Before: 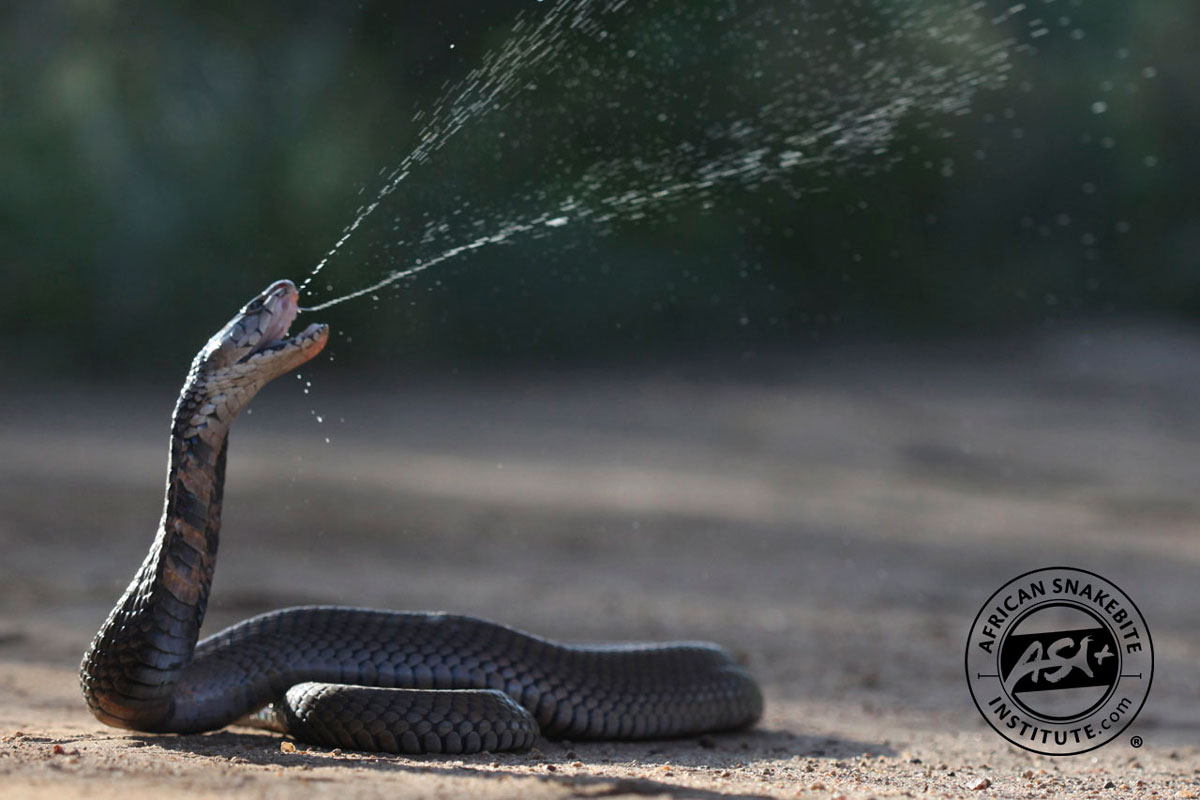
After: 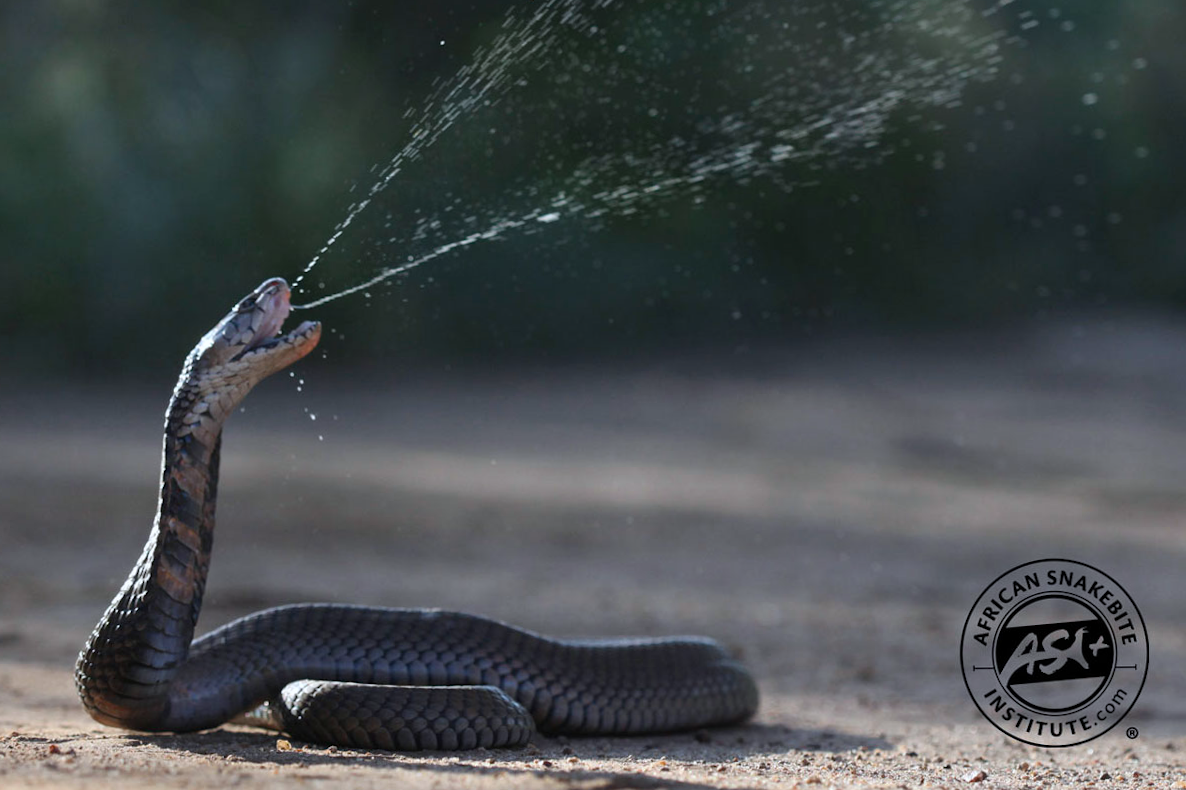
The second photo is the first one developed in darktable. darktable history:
white balance: red 0.976, blue 1.04
rotate and perspective: rotation -0.45°, automatic cropping original format, crop left 0.008, crop right 0.992, crop top 0.012, crop bottom 0.988
